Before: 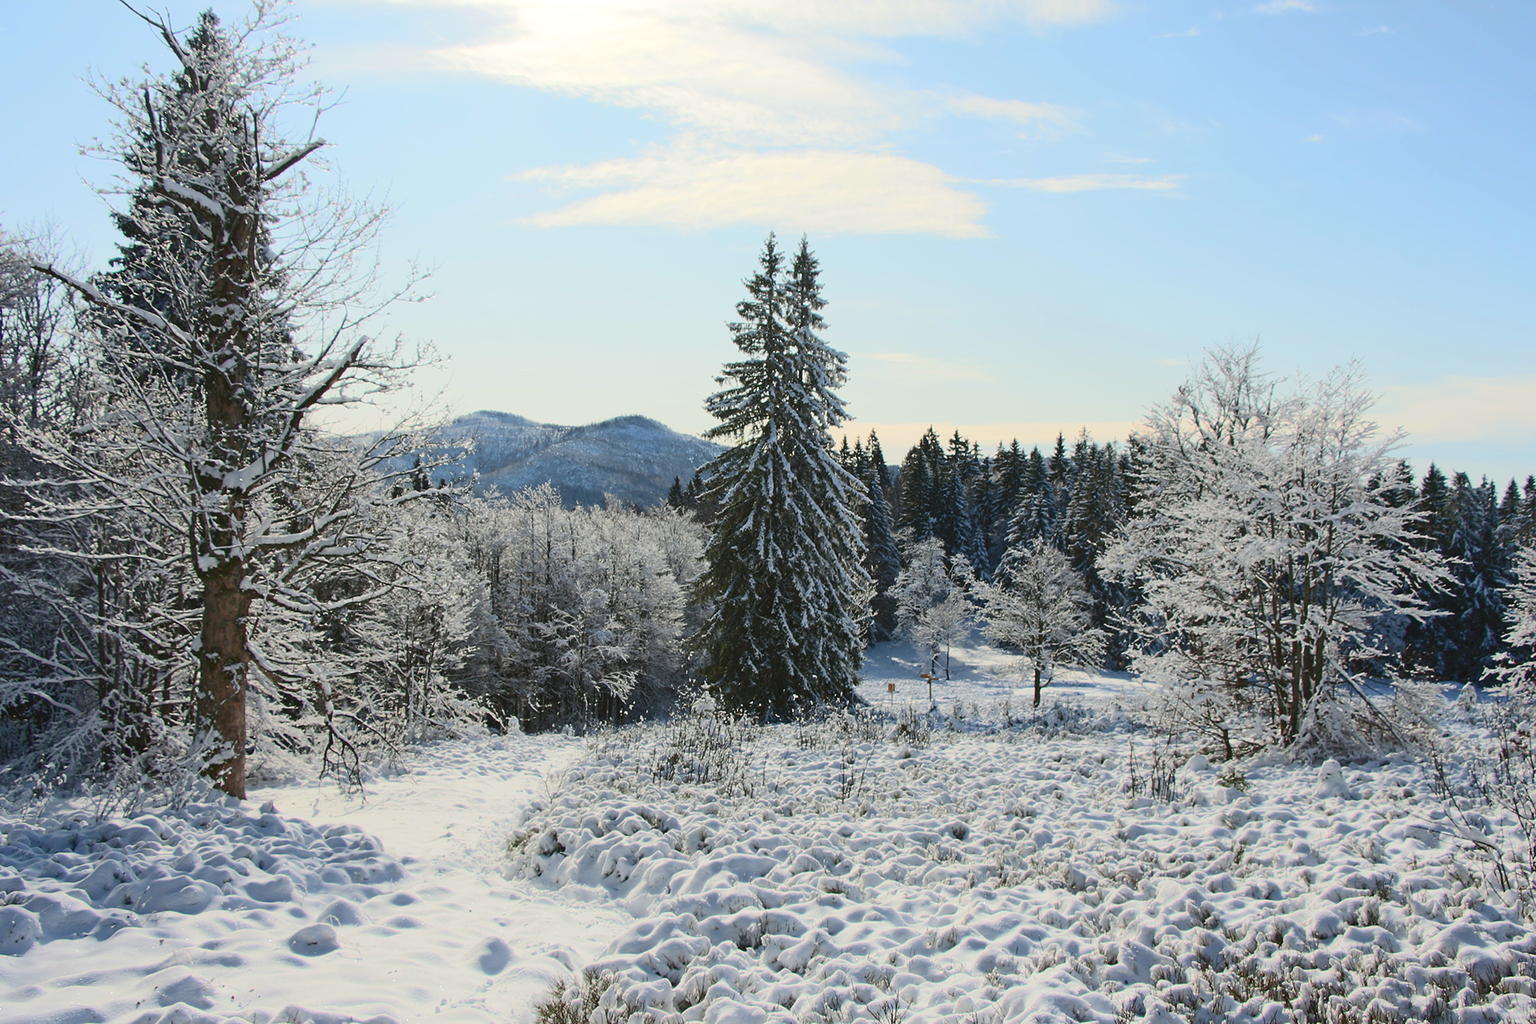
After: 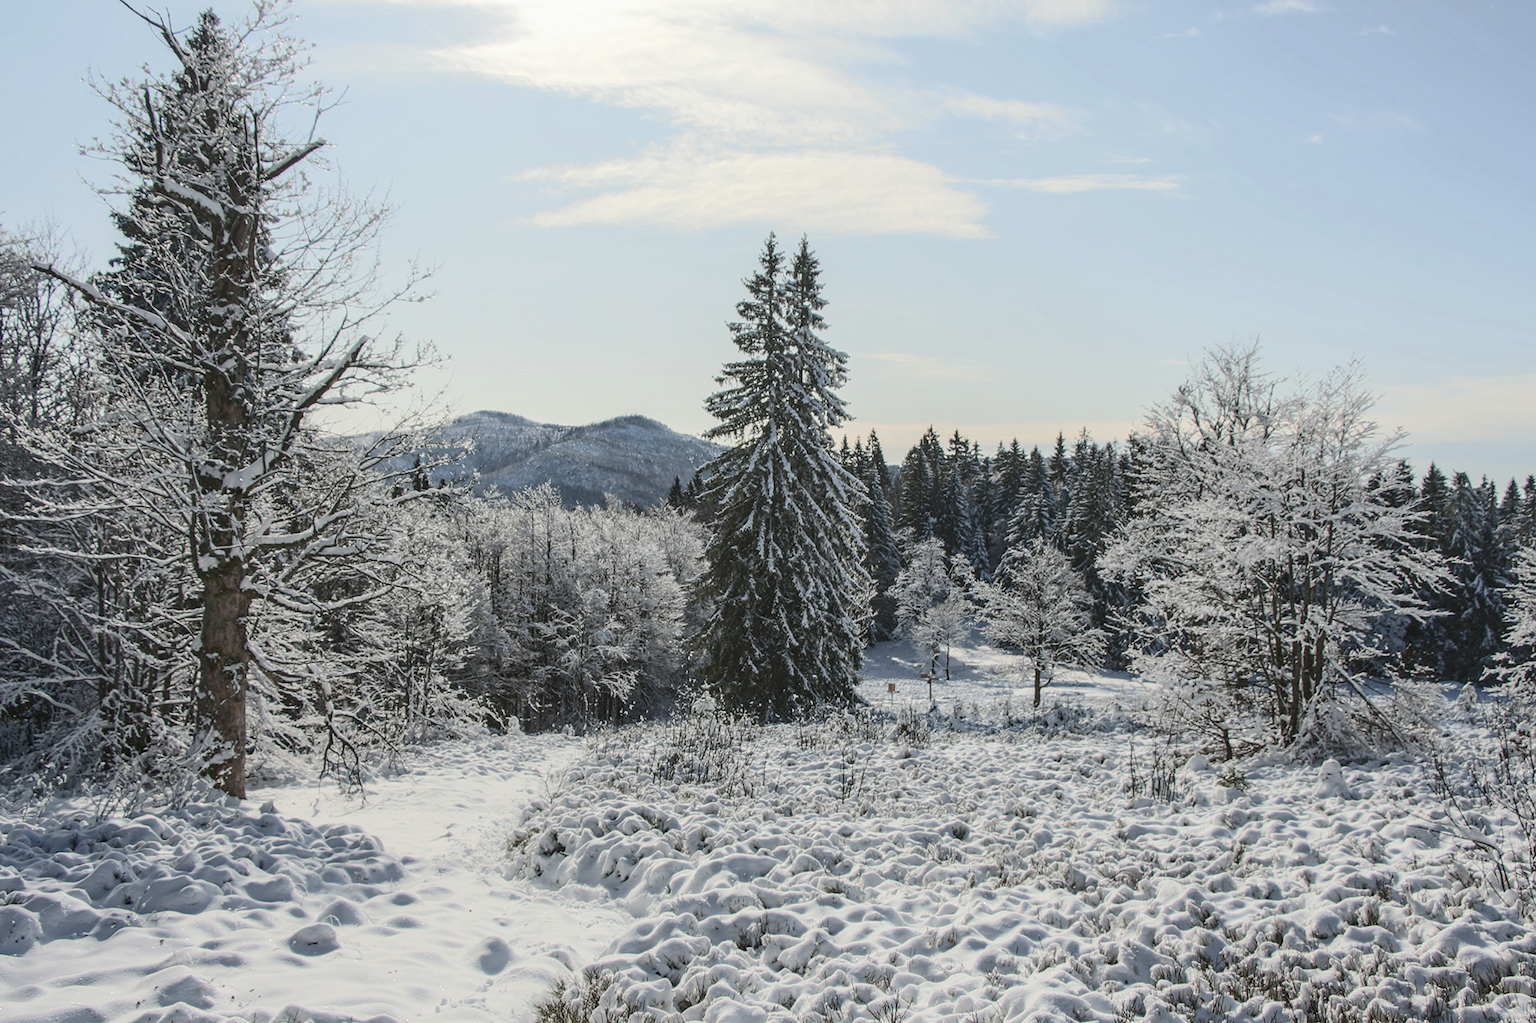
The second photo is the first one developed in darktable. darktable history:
contrast brightness saturation: contrast -0.05, saturation -0.41
local contrast: highlights 0%, shadows 0%, detail 133%
